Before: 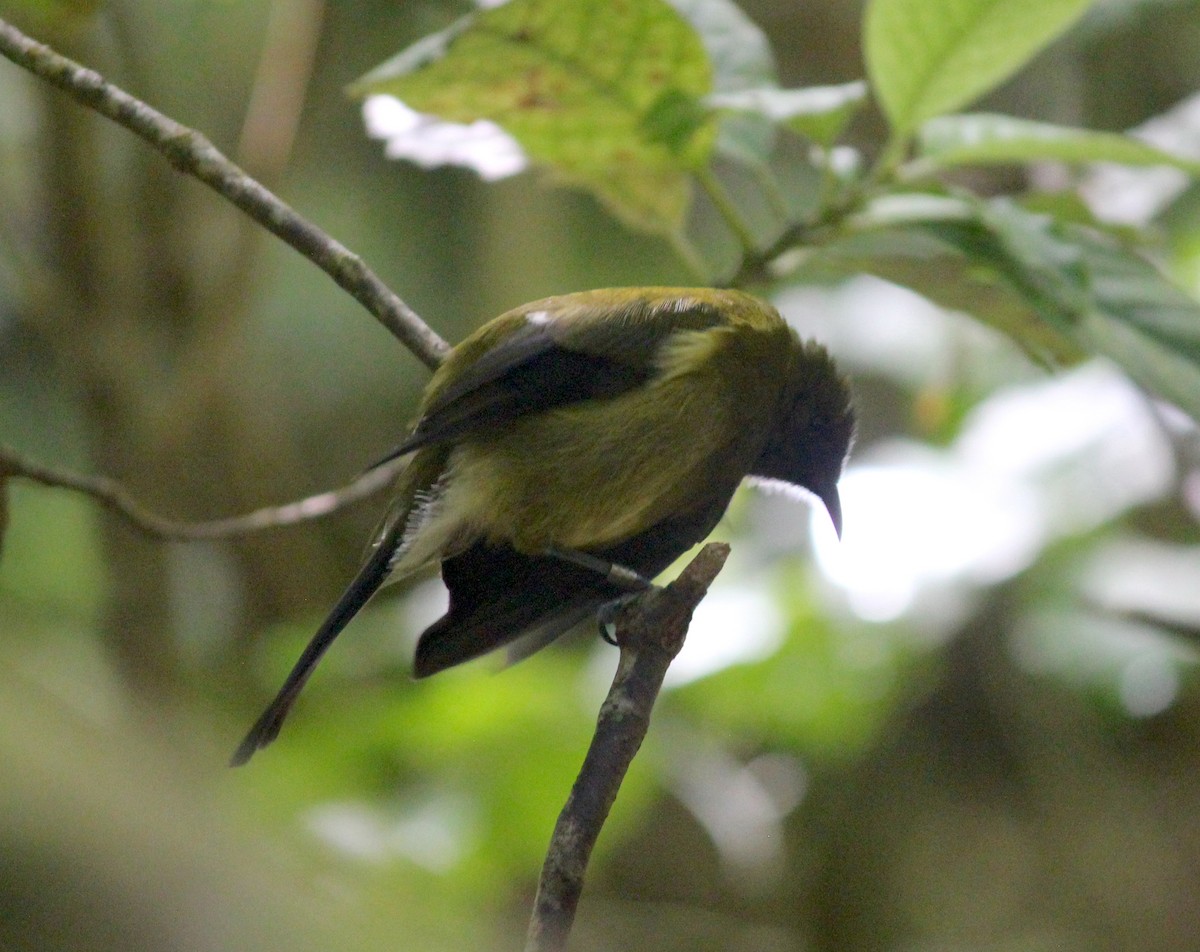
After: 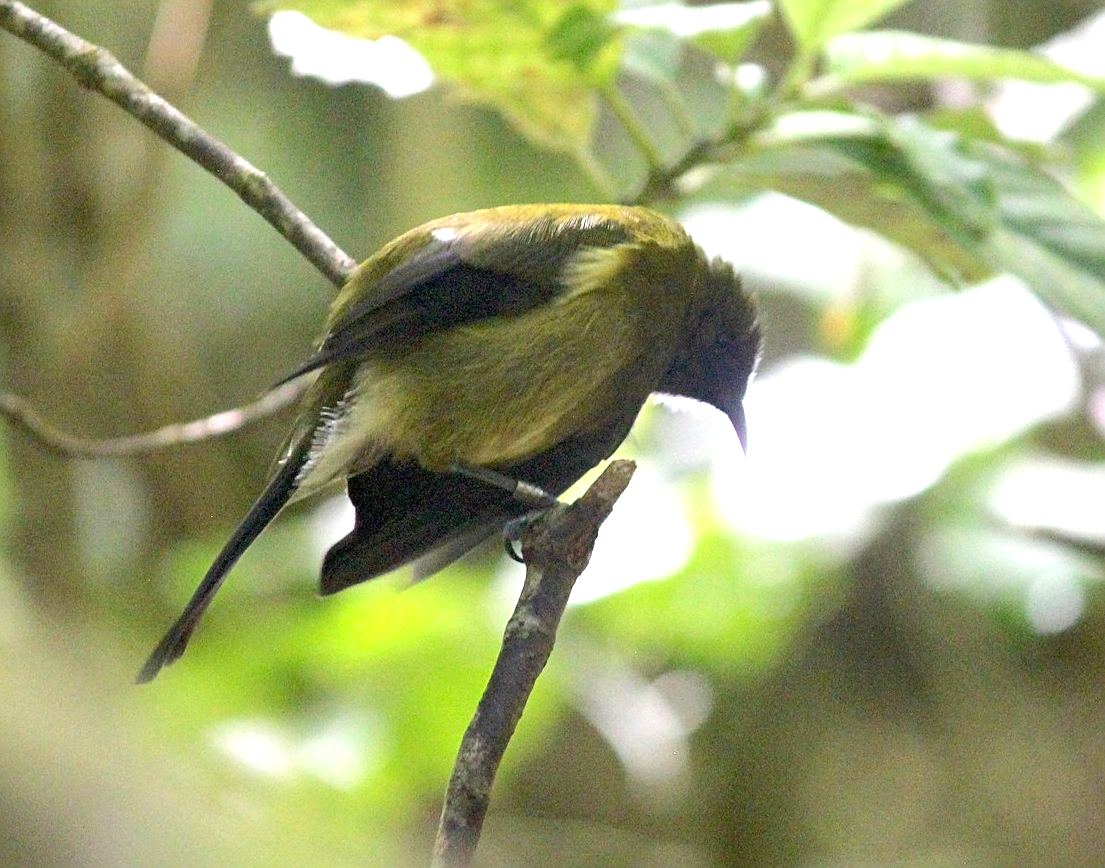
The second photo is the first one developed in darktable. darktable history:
crop and rotate: left 7.843%, top 8.793%
sharpen: on, module defaults
exposure: black level correction 0, exposure 1.098 EV, compensate exposure bias true, compensate highlight preservation false
